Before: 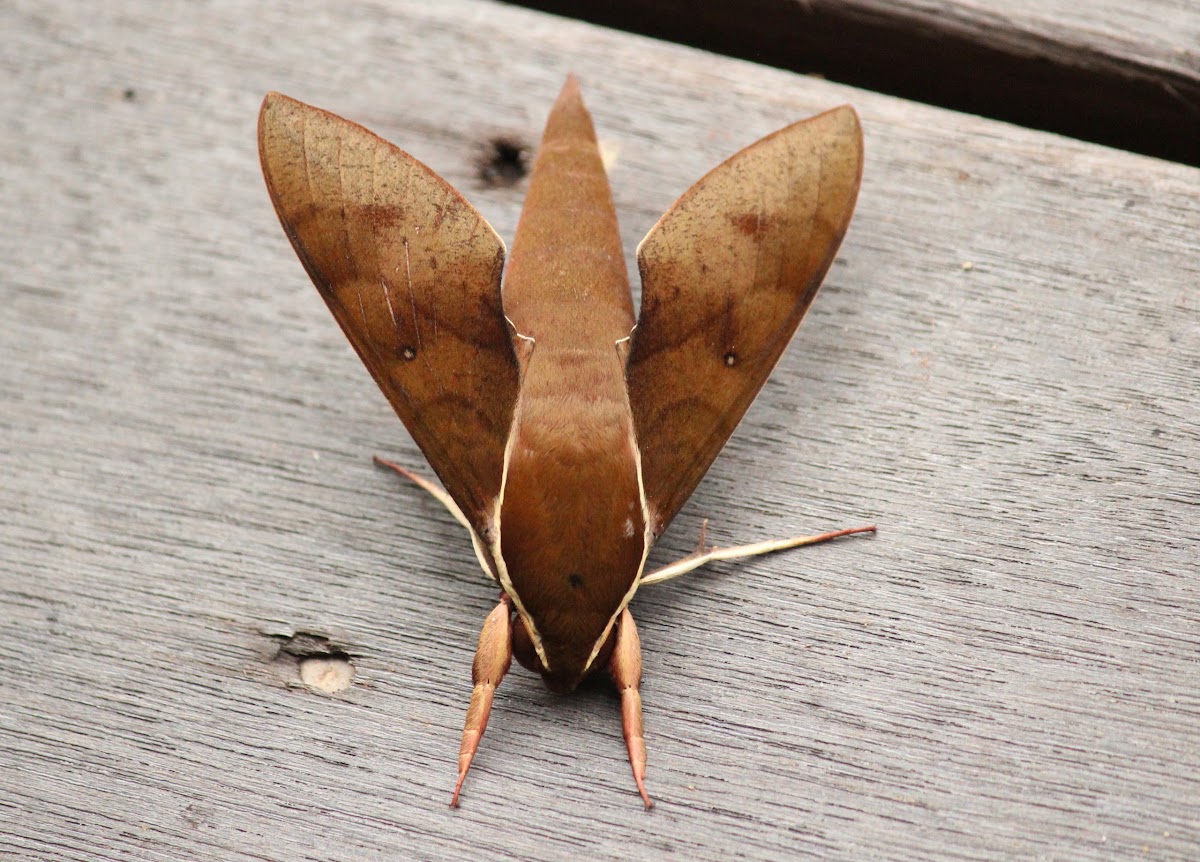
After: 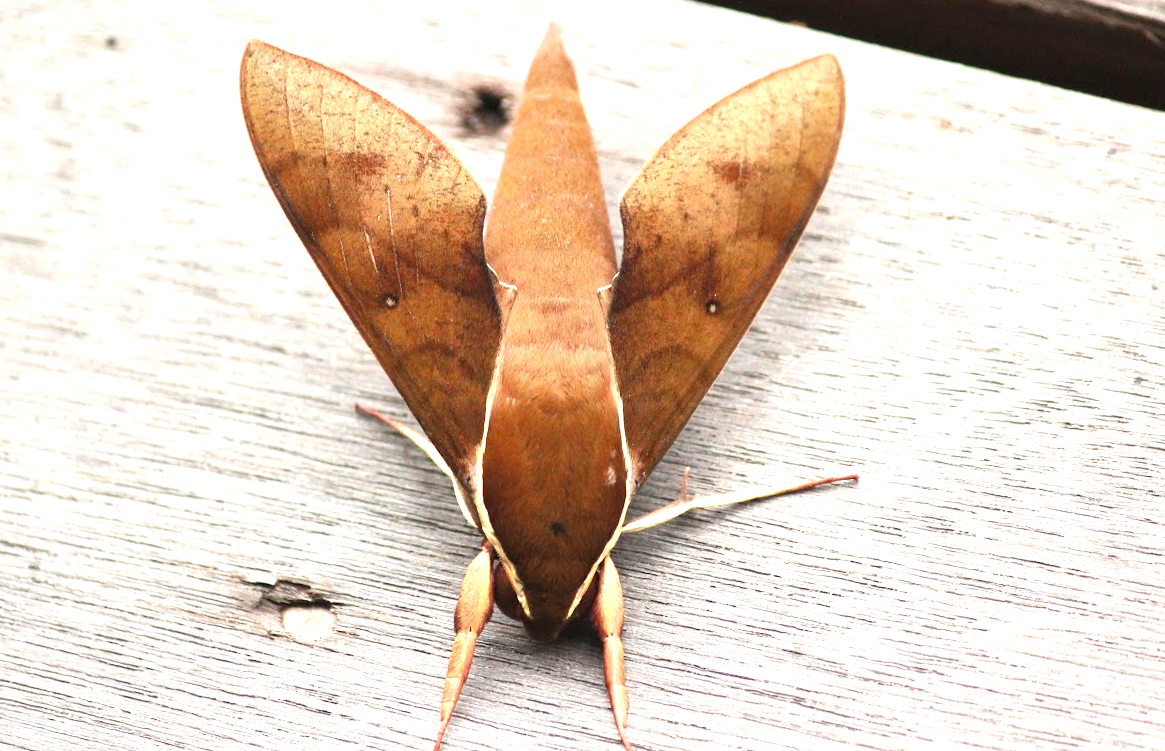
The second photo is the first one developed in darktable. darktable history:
crop: left 1.507%, top 6.147%, right 1.379%, bottom 6.637%
exposure: black level correction 0, exposure 1.1 EV, compensate exposure bias true, compensate highlight preservation false
